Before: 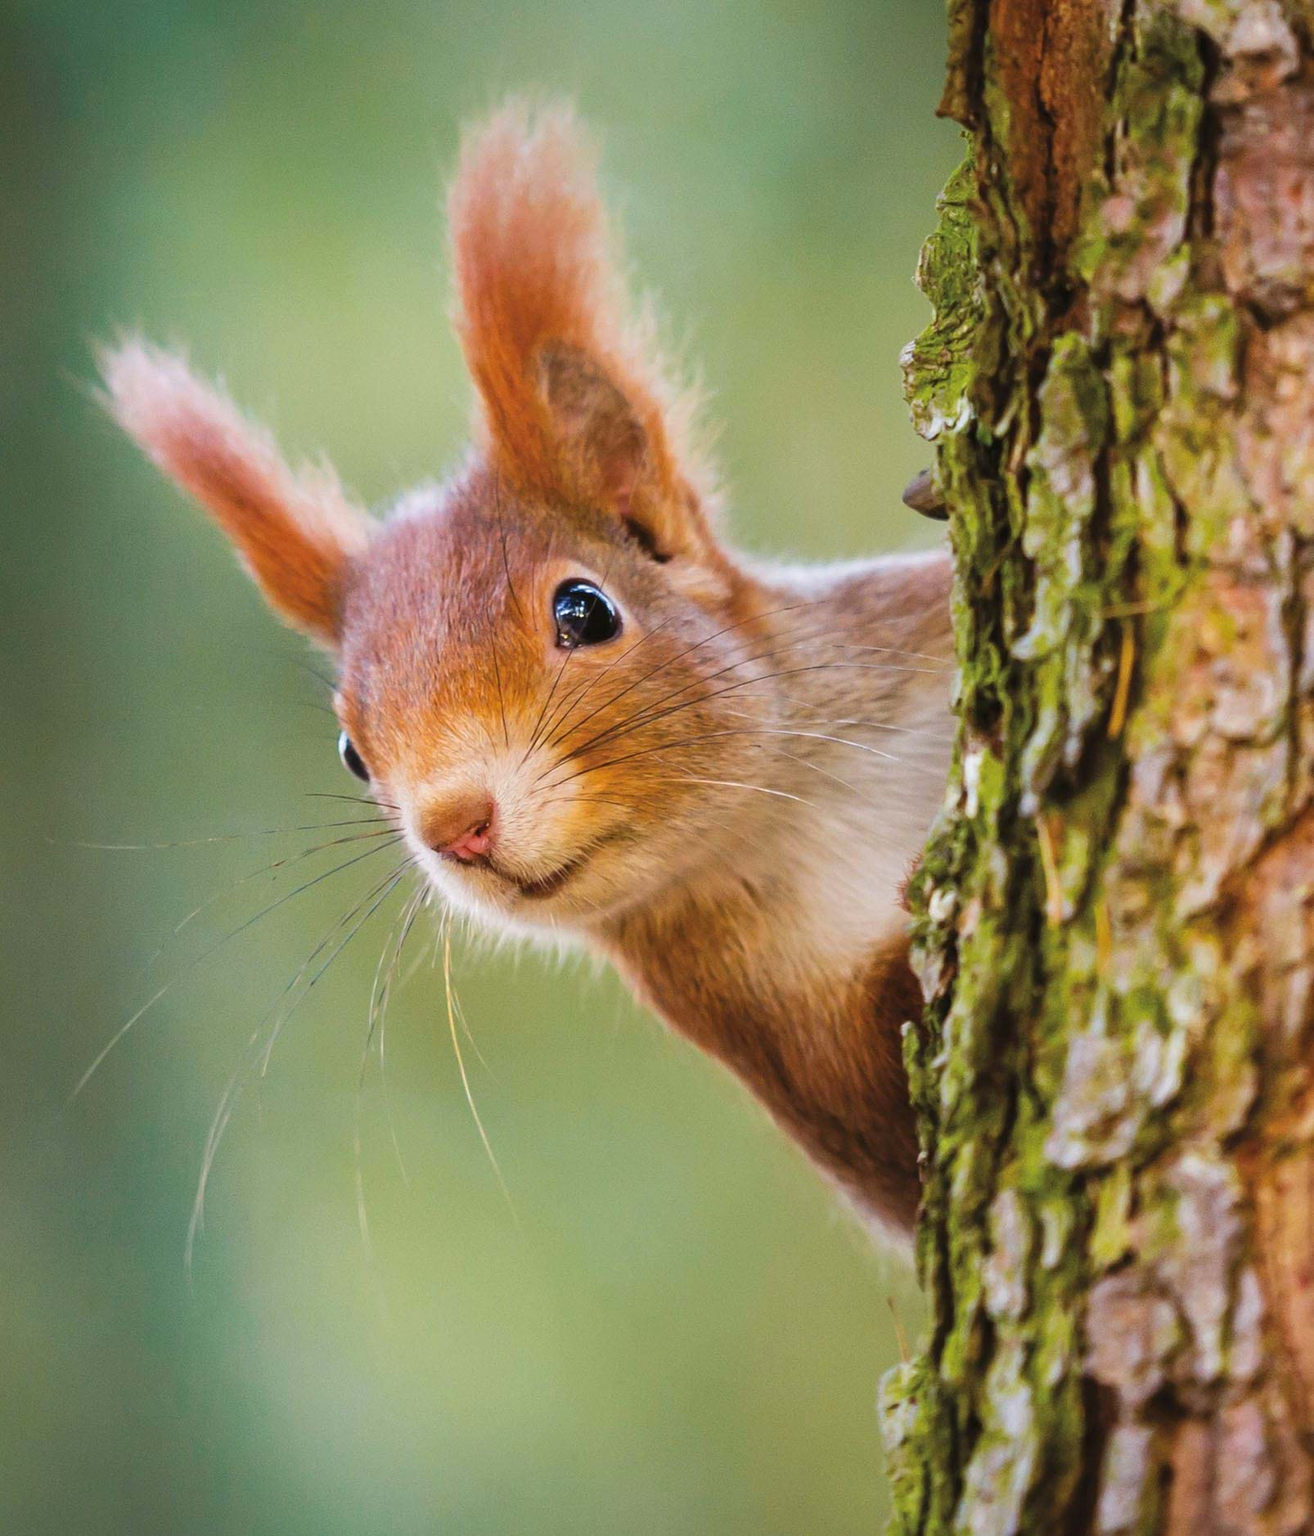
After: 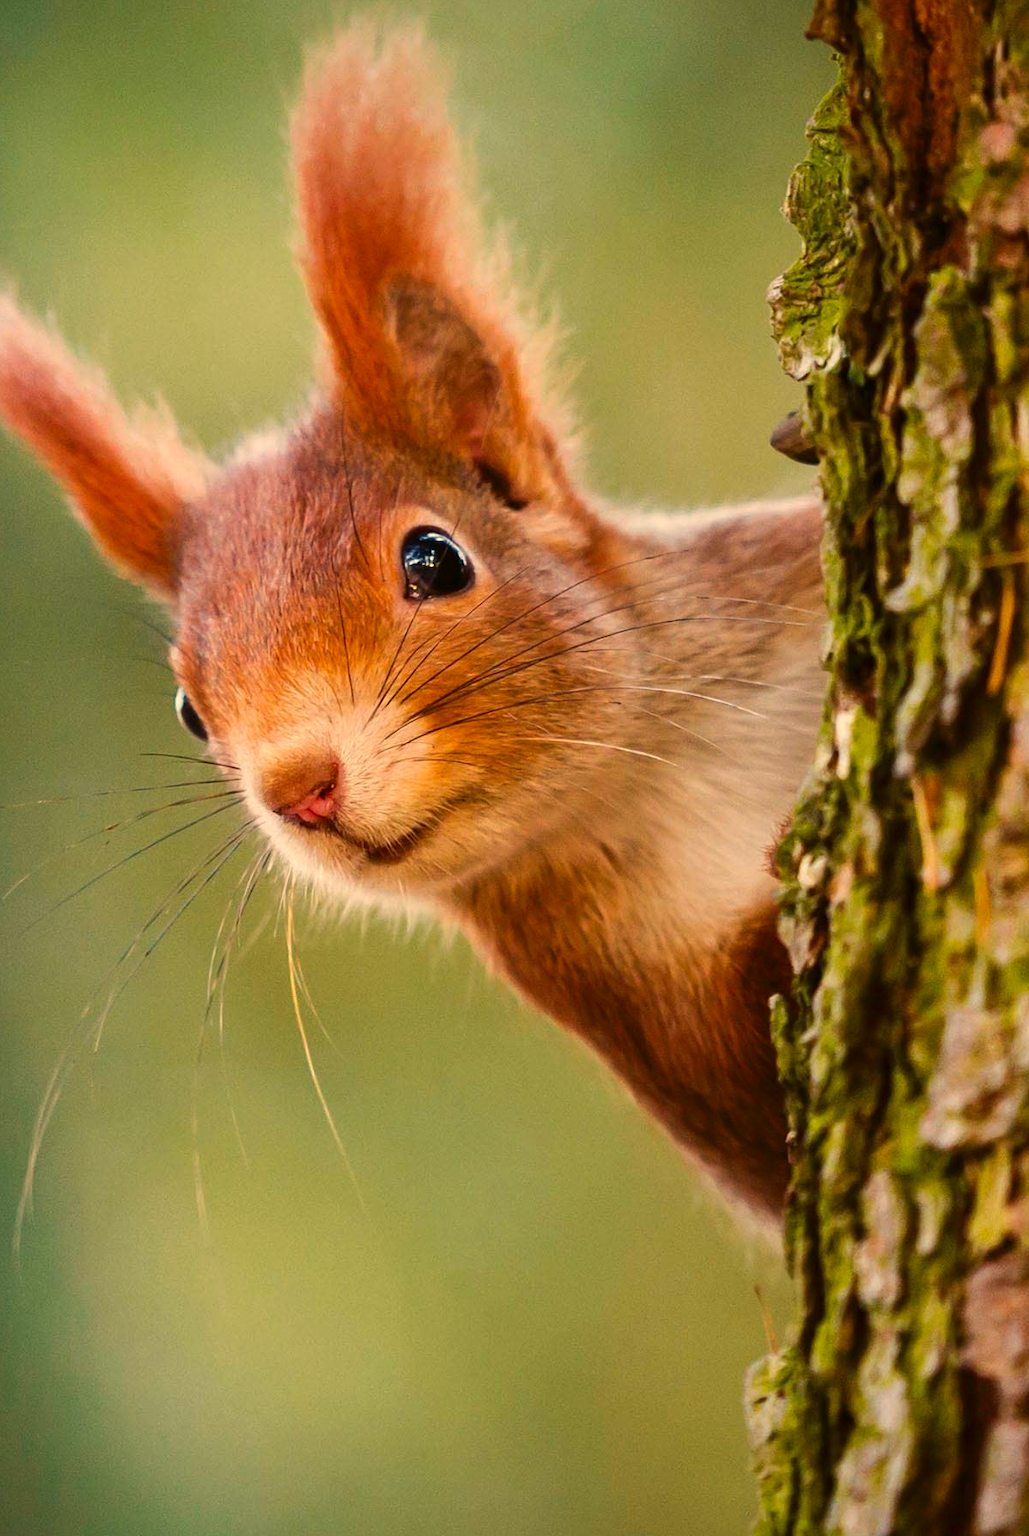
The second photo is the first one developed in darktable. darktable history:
contrast brightness saturation: contrast 0.07, brightness -0.13, saturation 0.06
white balance: red 1.138, green 0.996, blue 0.812
crop and rotate: left 13.15%, top 5.251%, right 12.609%
